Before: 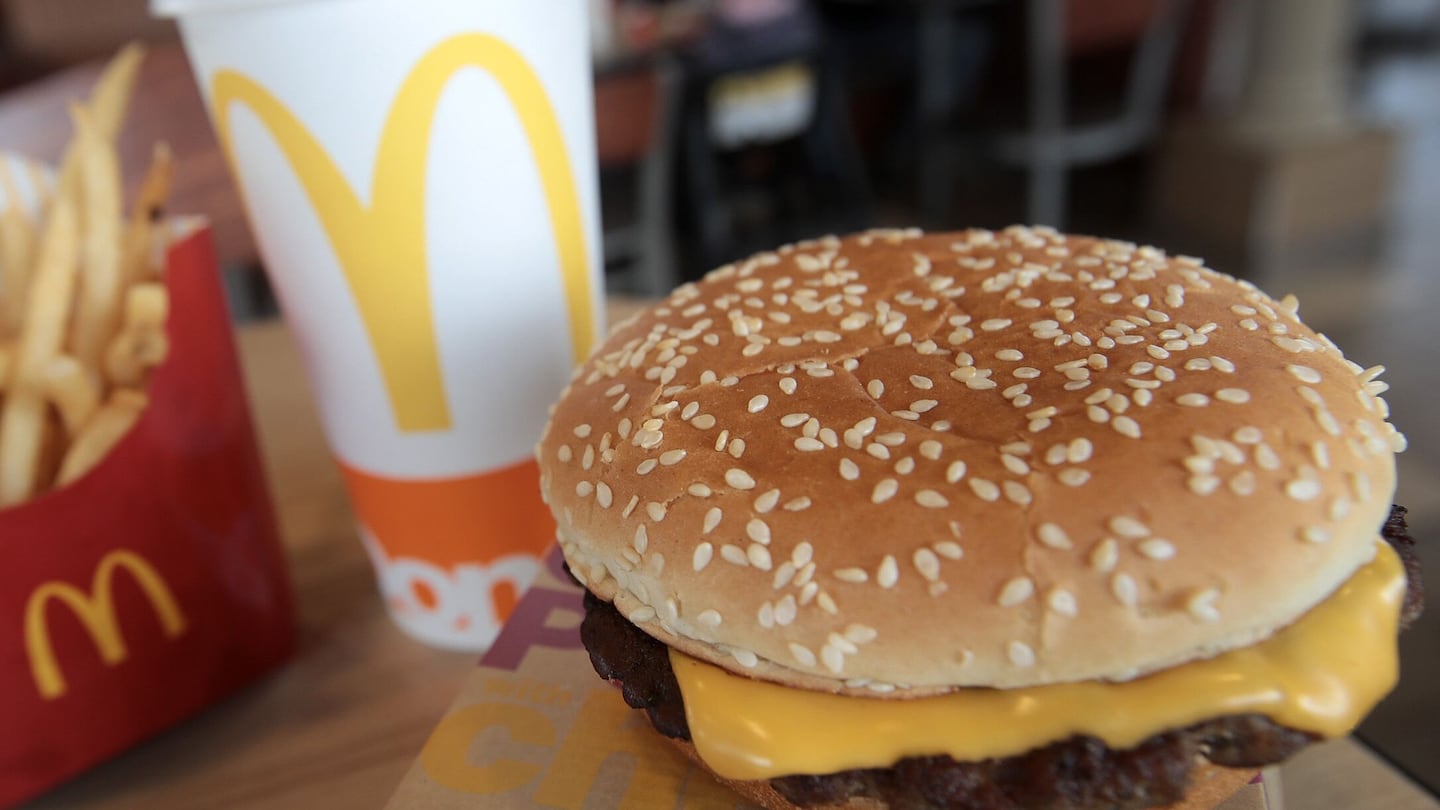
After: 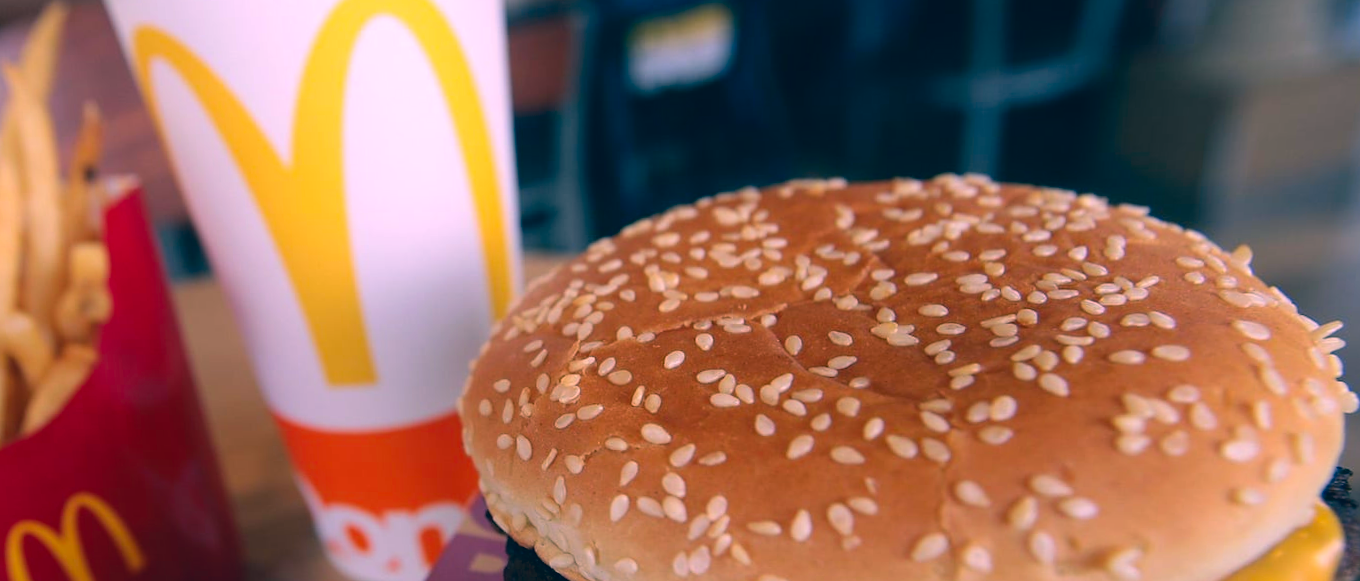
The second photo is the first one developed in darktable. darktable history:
crop: top 5.667%, bottom 17.637%
rotate and perspective: rotation 0.062°, lens shift (vertical) 0.115, lens shift (horizontal) -0.133, crop left 0.047, crop right 0.94, crop top 0.061, crop bottom 0.94
color correction: highlights a* 17.03, highlights b* 0.205, shadows a* -15.38, shadows b* -14.56, saturation 1.5
